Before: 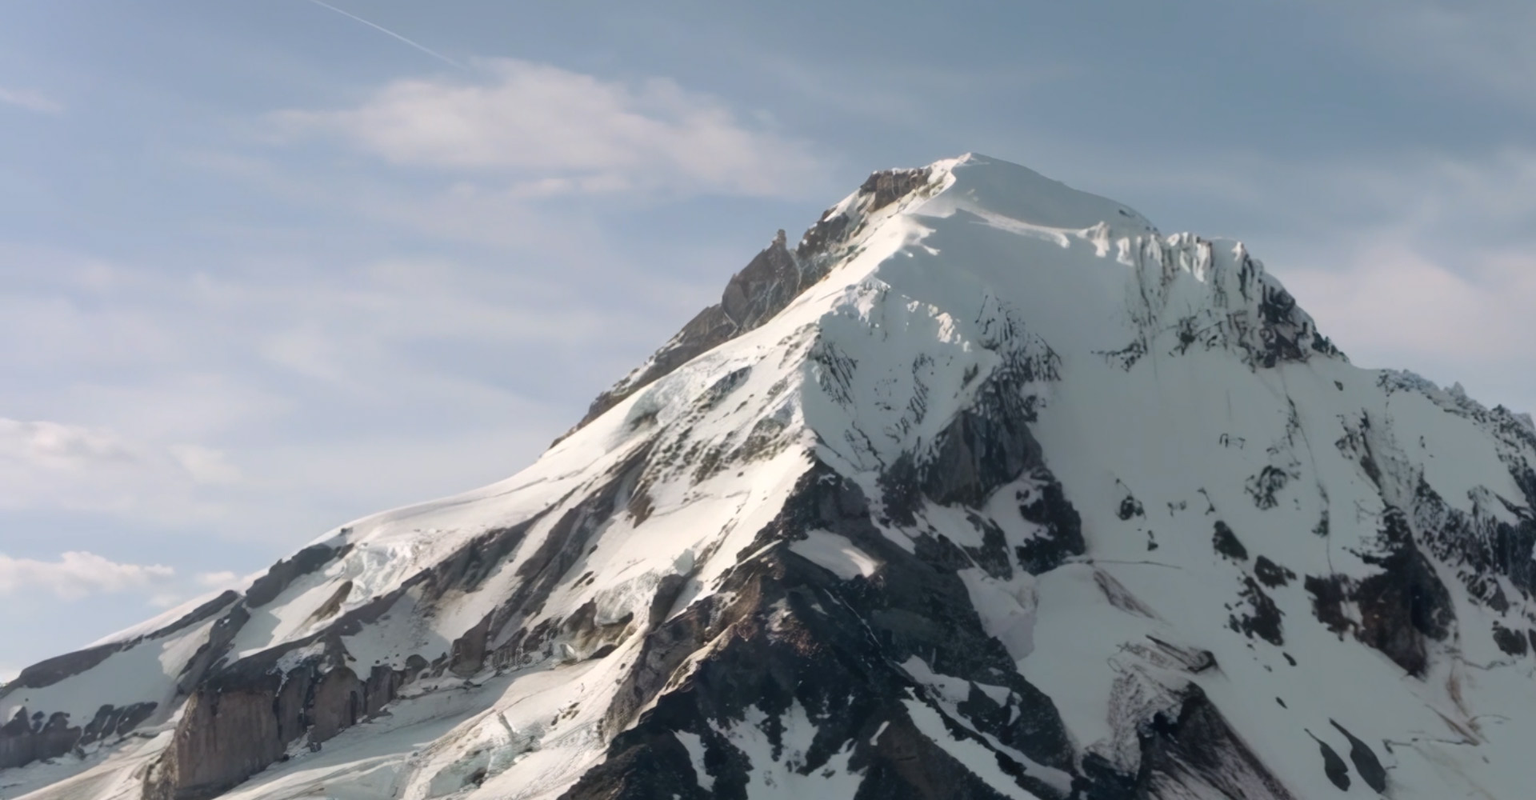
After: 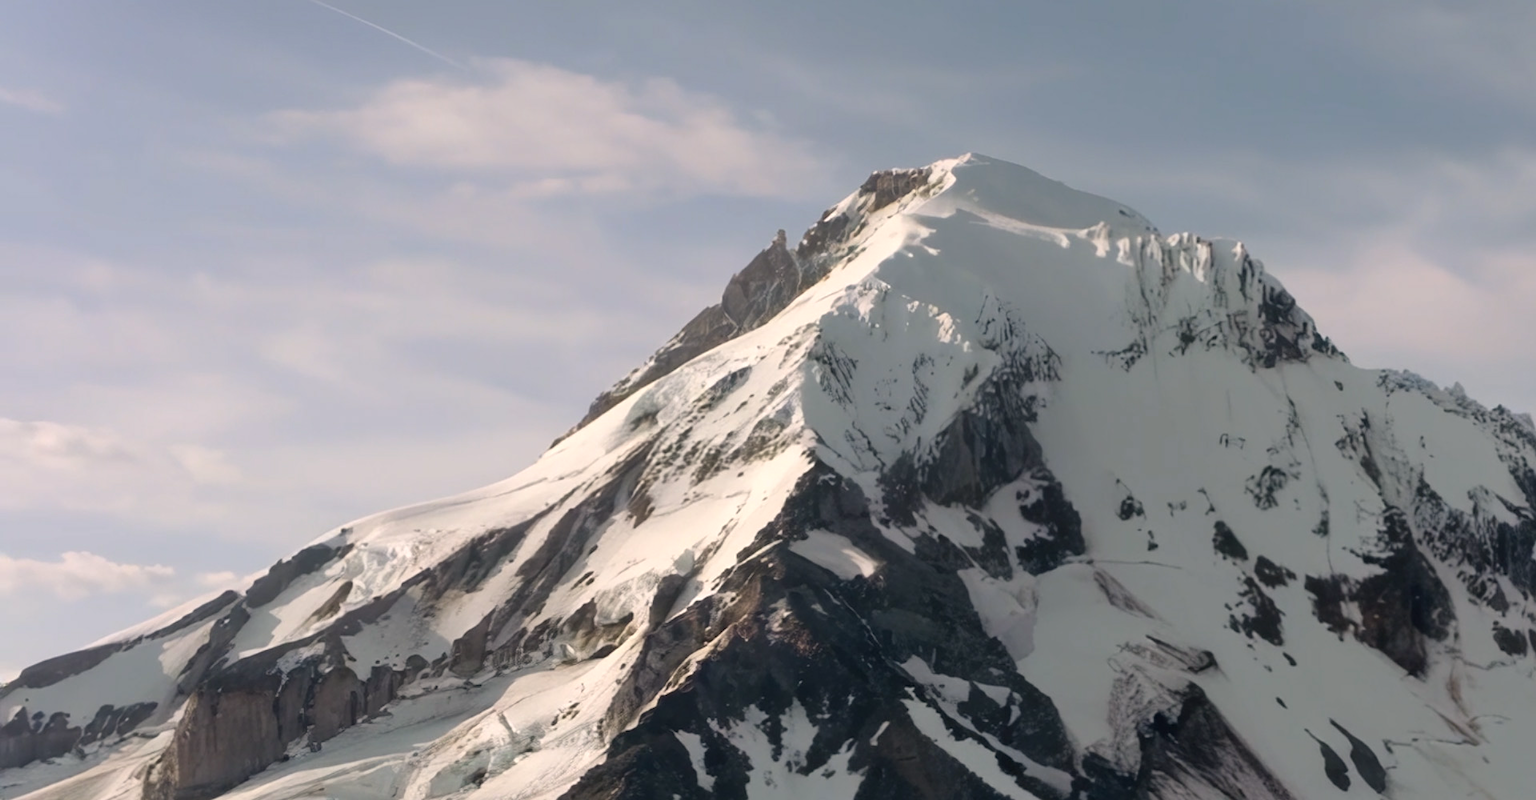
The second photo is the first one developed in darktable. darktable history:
color correction: highlights a* 3.59, highlights b* 5.09
sharpen: amount 0.204
